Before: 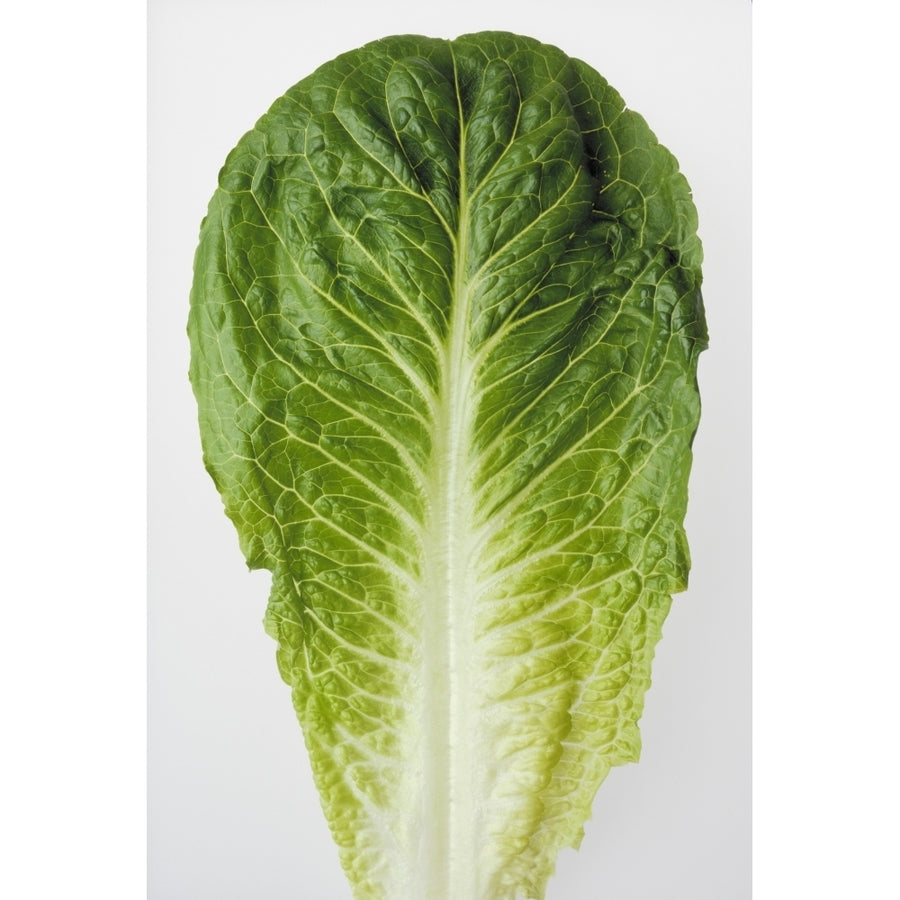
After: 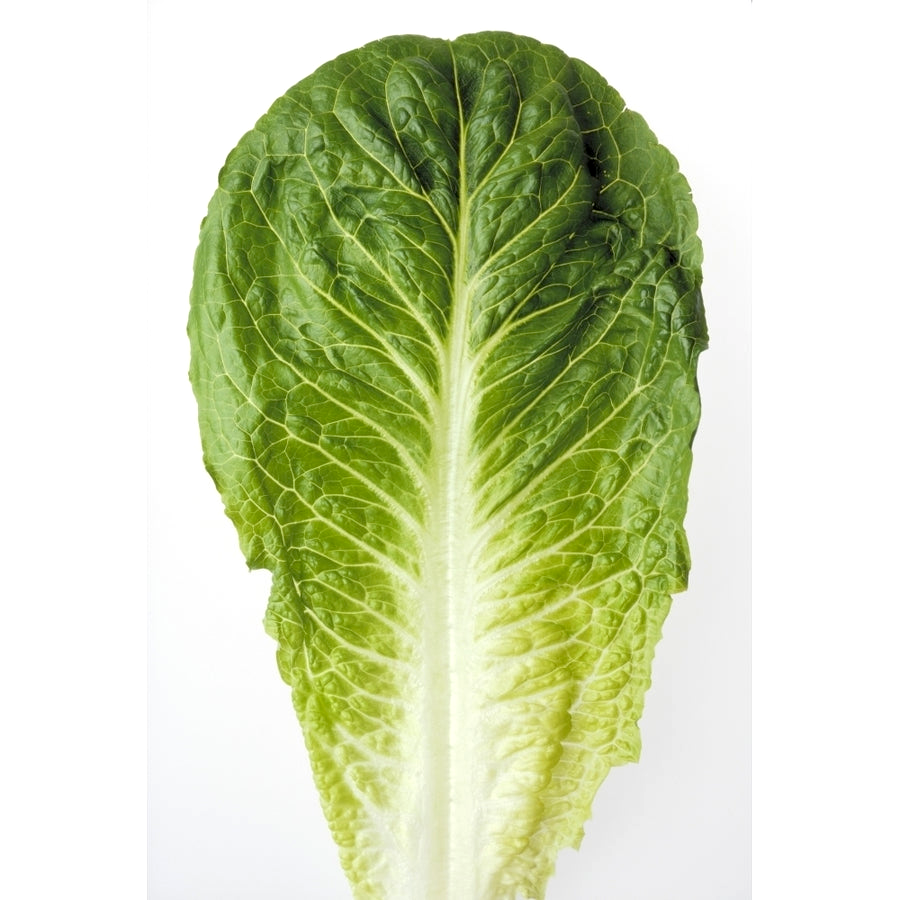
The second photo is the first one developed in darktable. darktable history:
exposure: black level correction 0.005, exposure 0.286 EV, compensate highlight preservation false
tone equalizer: on, module defaults
